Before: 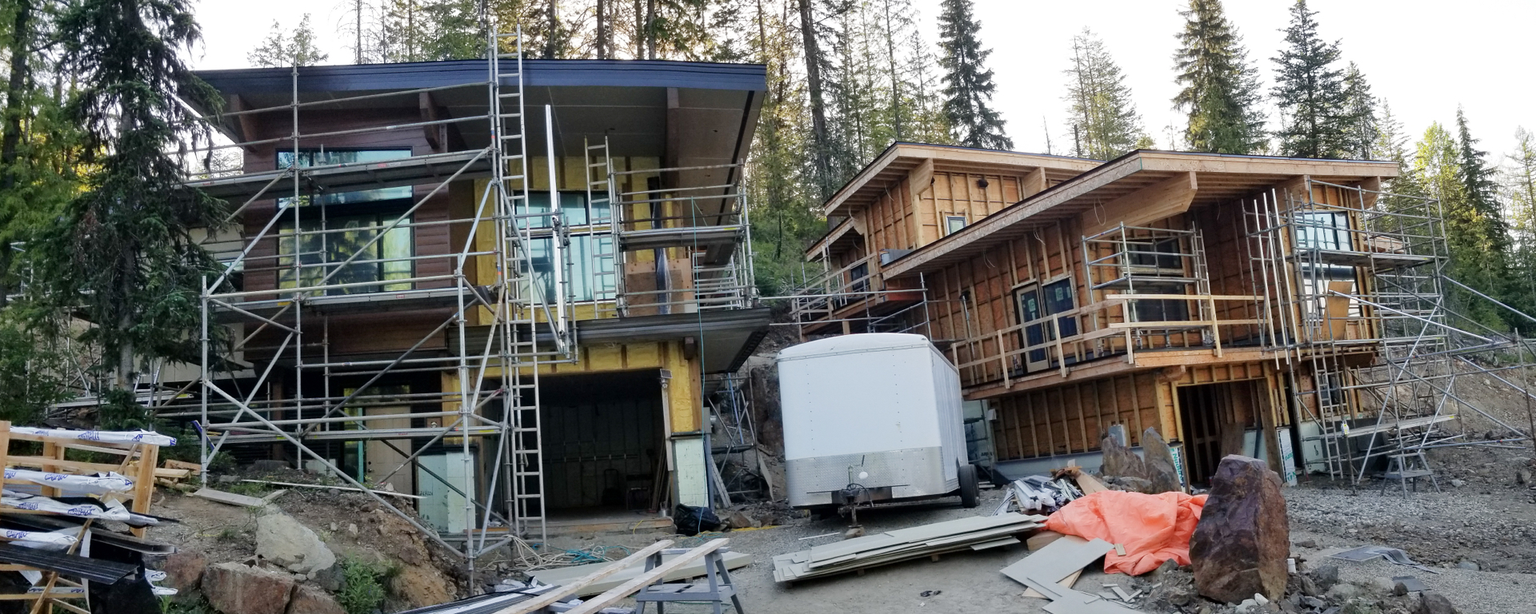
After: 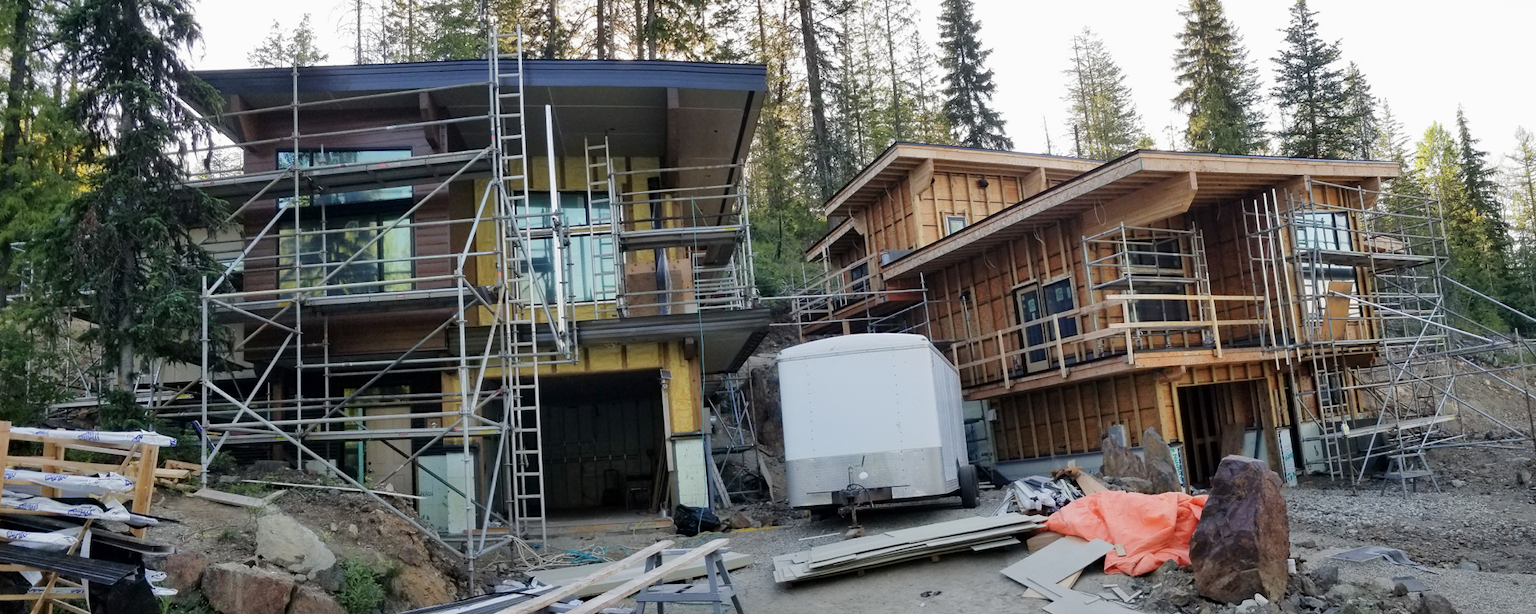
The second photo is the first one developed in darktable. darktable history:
exposure: exposure -0.048 EV, compensate highlight preservation false
shadows and highlights: shadows 25.25, highlights -23.57
